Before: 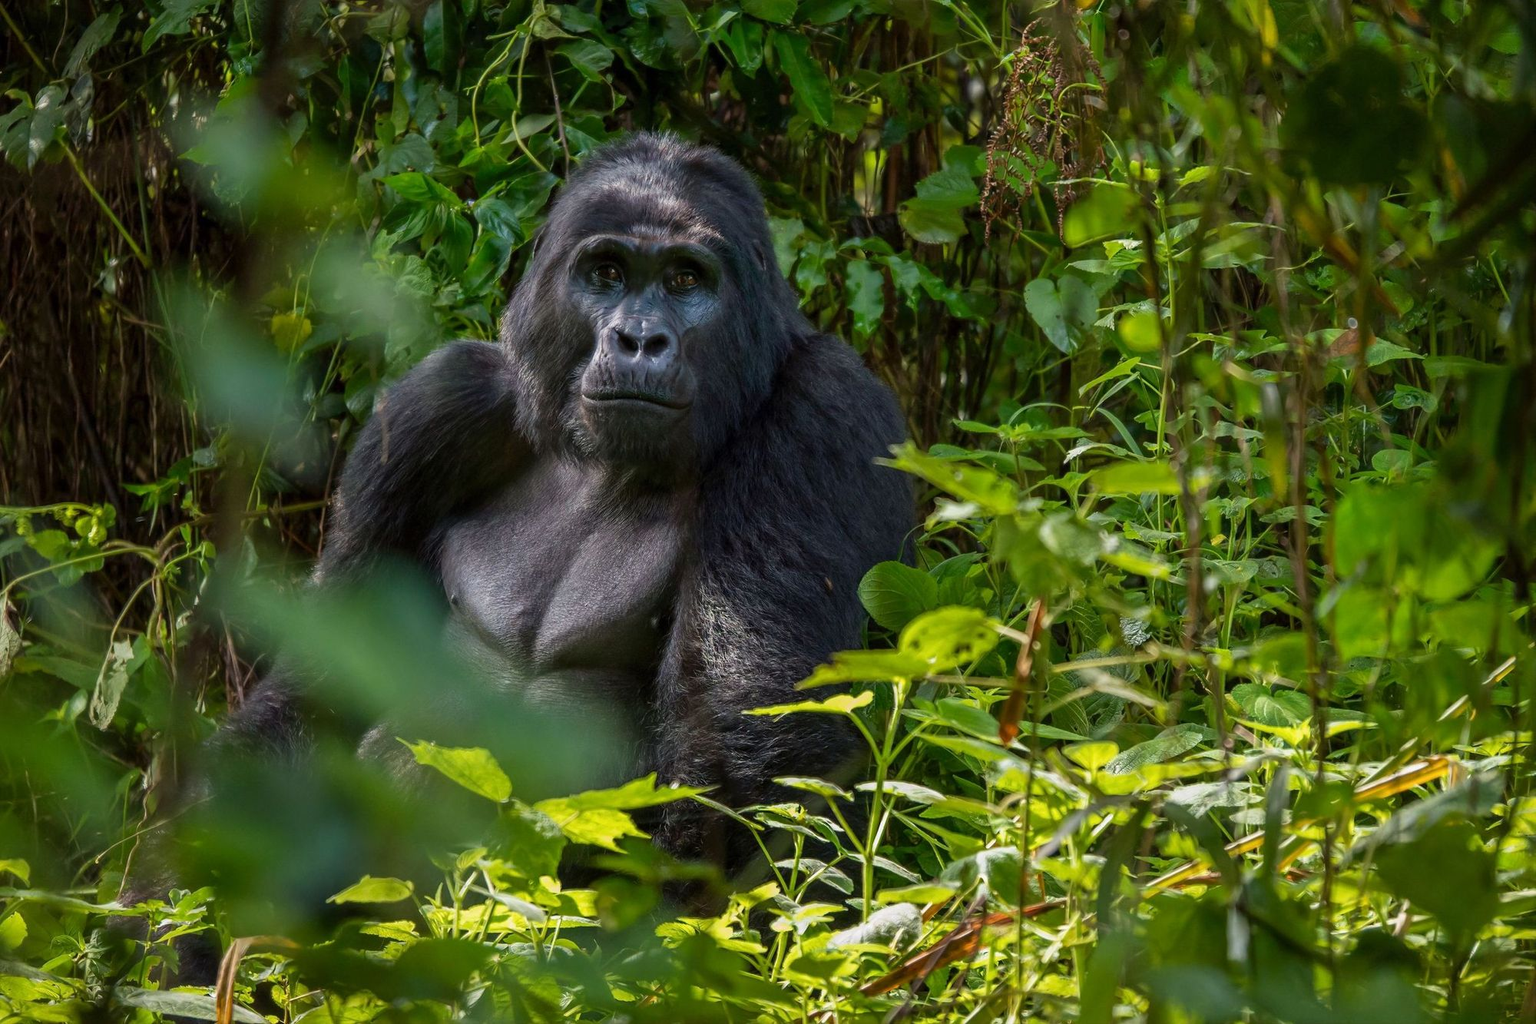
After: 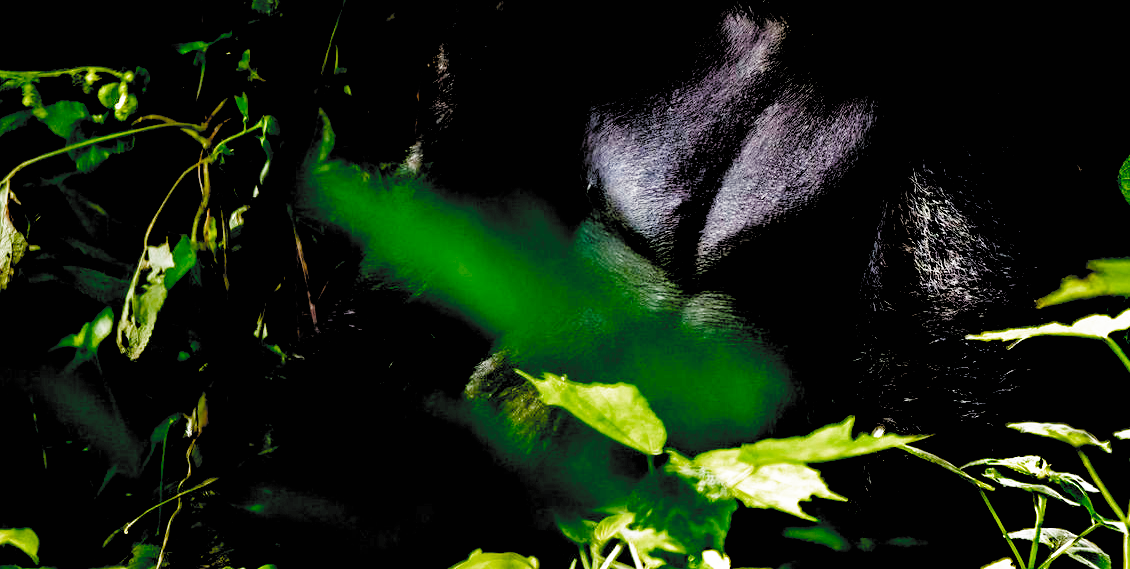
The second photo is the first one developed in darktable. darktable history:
crop: top 44.29%, right 43.454%, bottom 13.009%
filmic rgb: black relative exposure -1.02 EV, white relative exposure 2.11 EV, hardness 1.6, contrast 2.234, preserve chrominance no, color science v4 (2020), contrast in shadows soft
